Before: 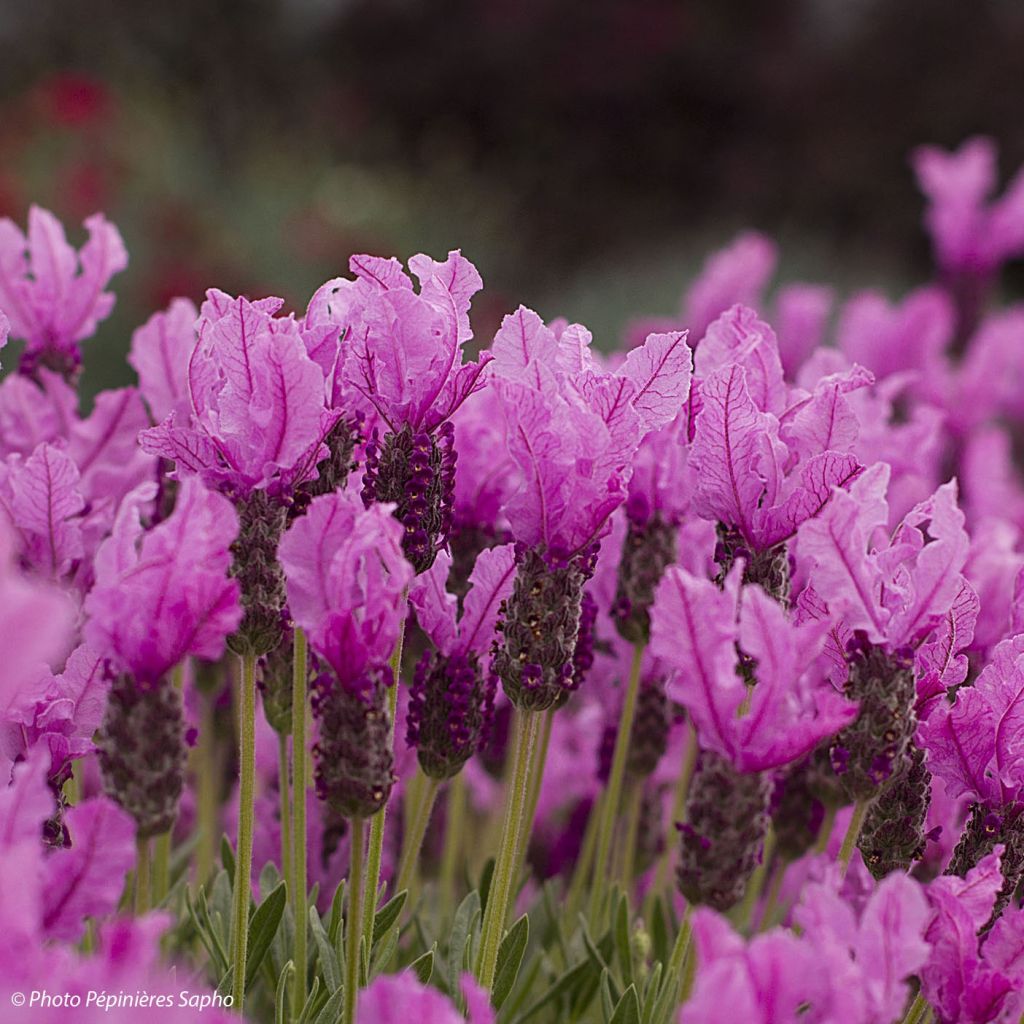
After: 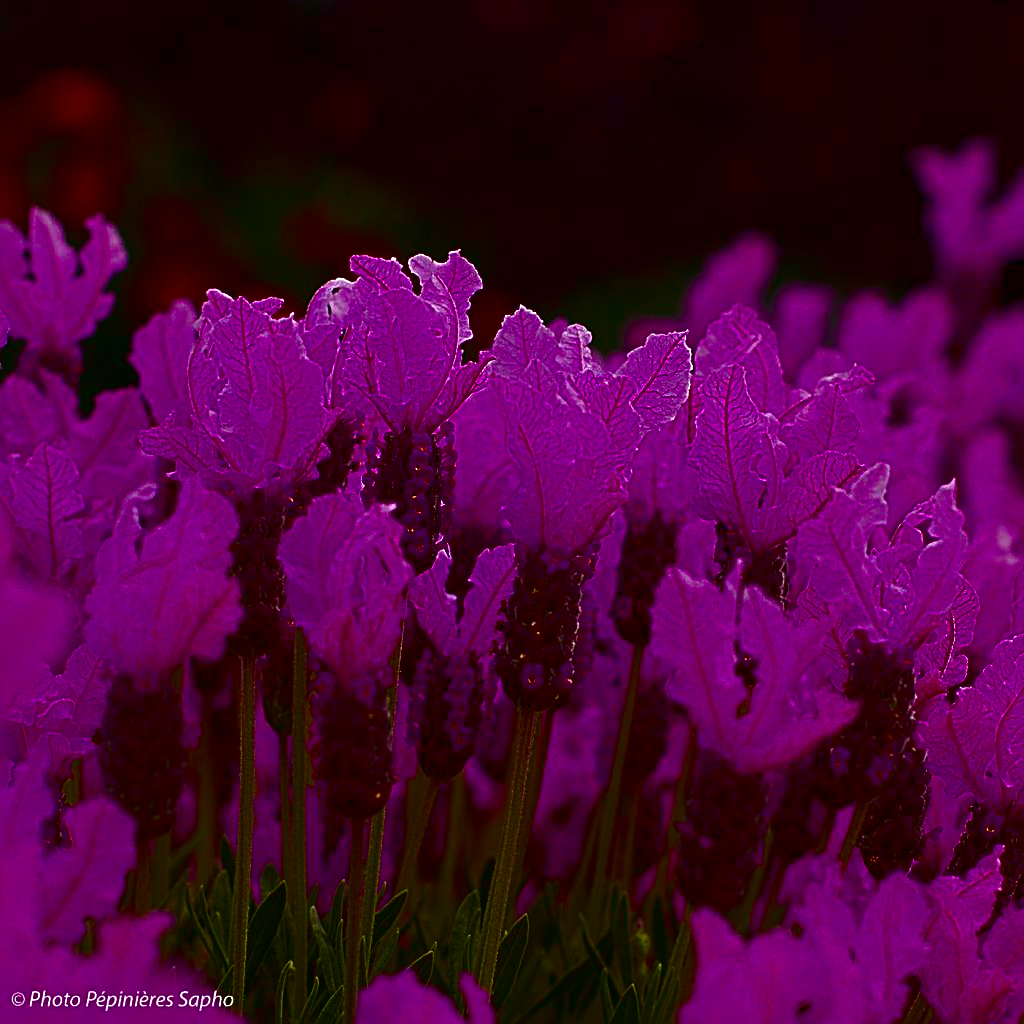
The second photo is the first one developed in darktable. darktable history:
contrast brightness saturation: brightness -1, saturation 1
sharpen: radius 2.543, amount 0.636
